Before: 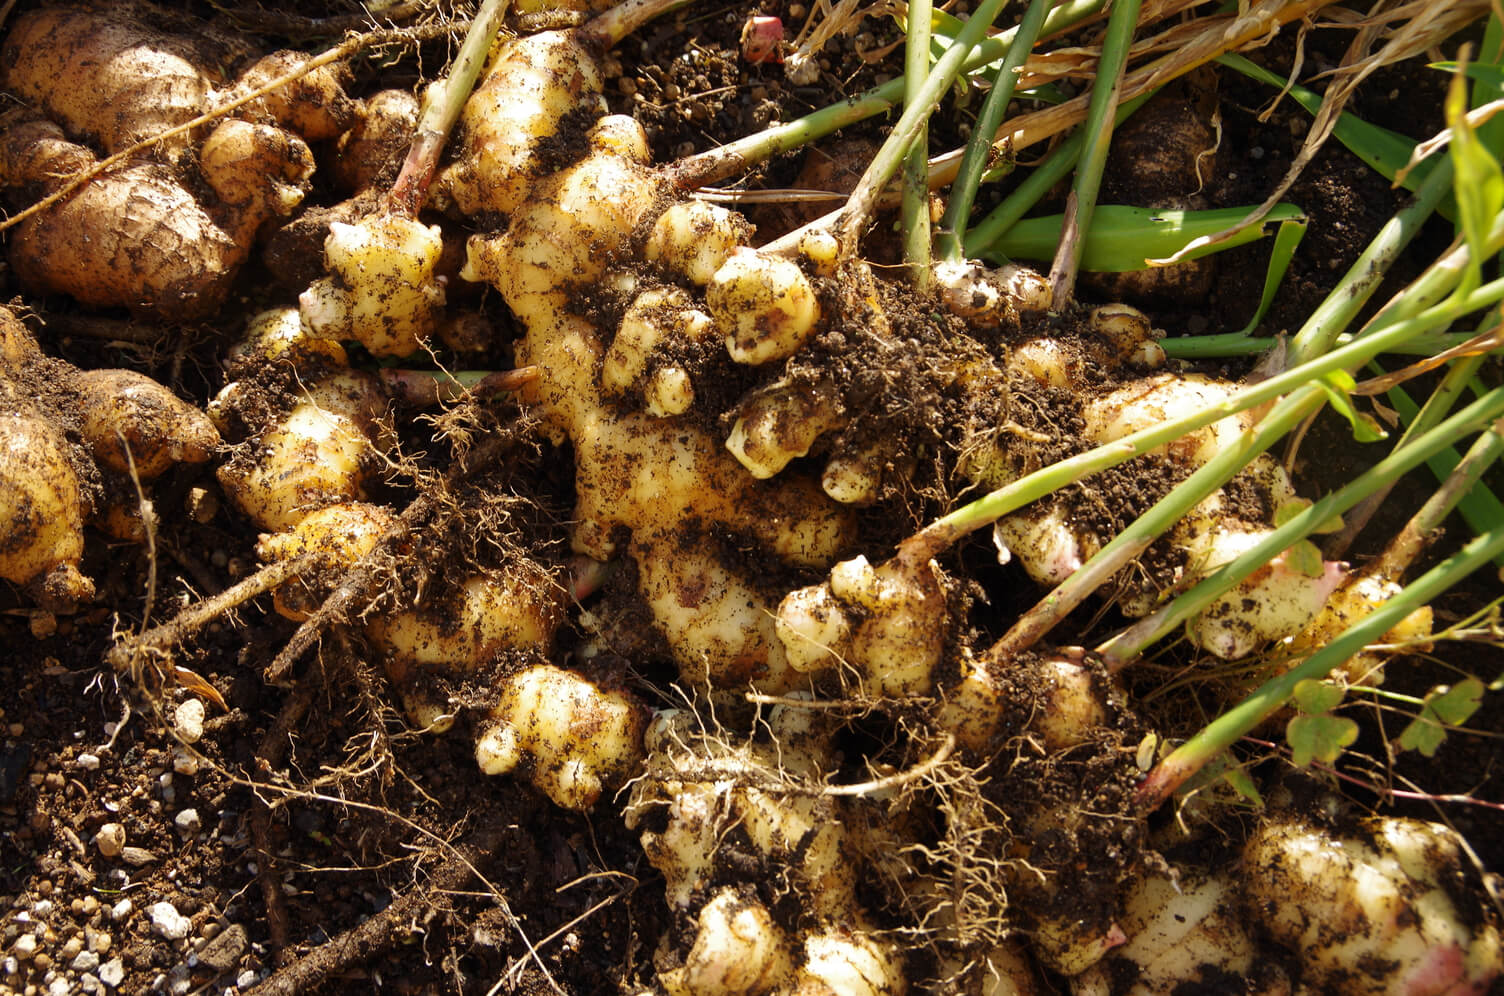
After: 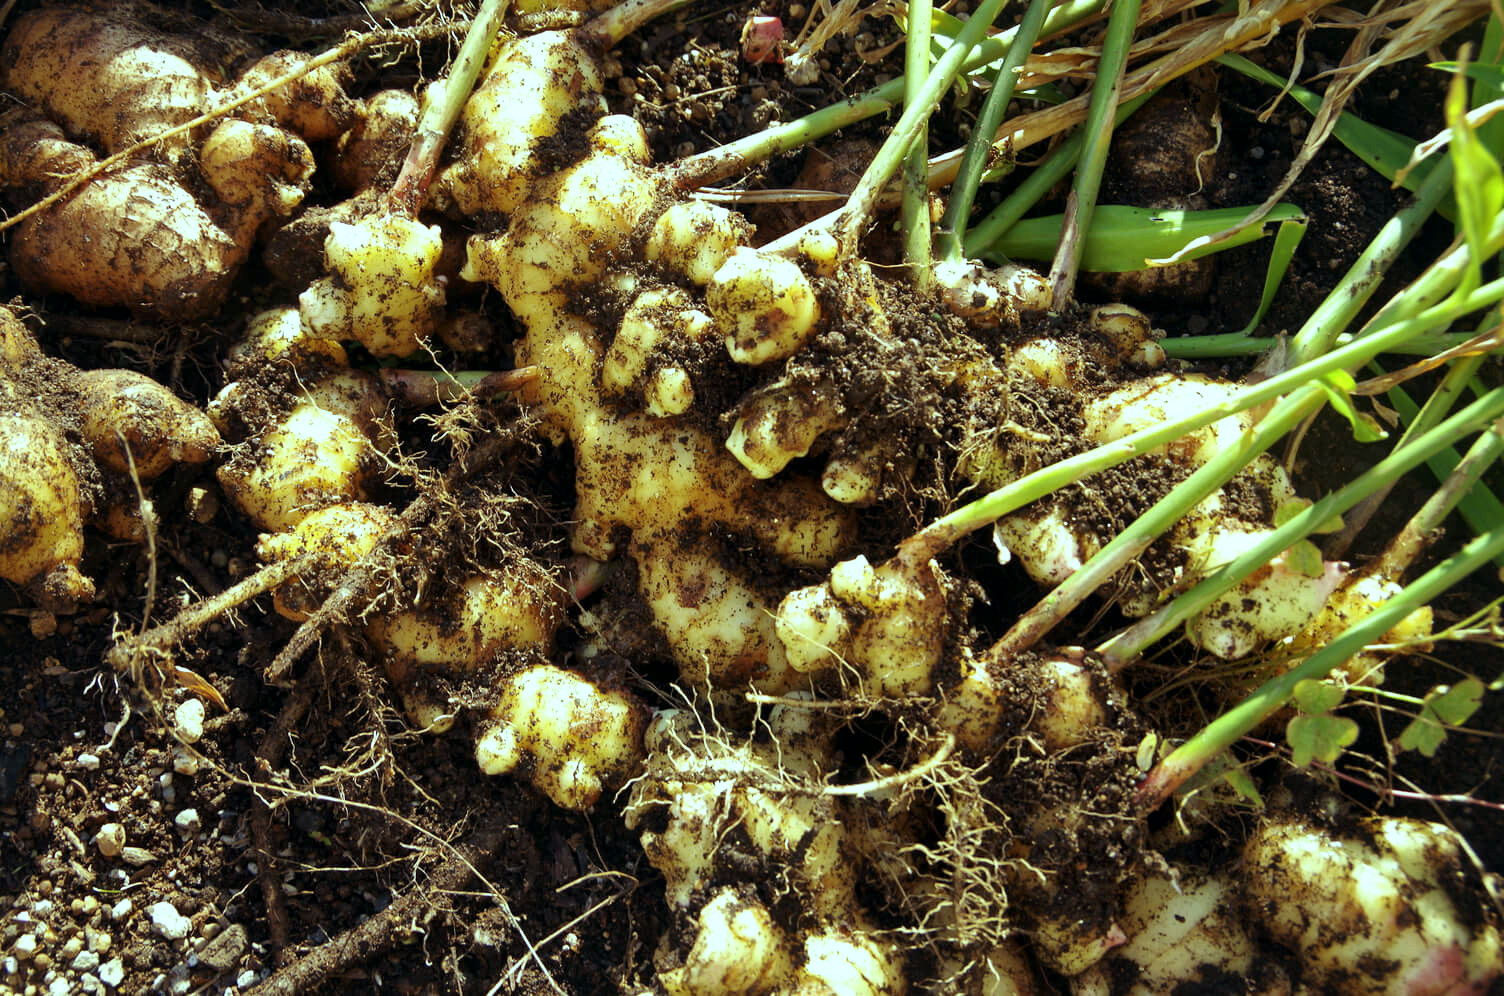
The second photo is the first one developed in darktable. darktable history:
color balance: mode lift, gamma, gain (sRGB), lift [0.997, 0.979, 1.021, 1.011], gamma [1, 1.084, 0.916, 0.998], gain [1, 0.87, 1.13, 1.101], contrast 4.55%, contrast fulcrum 38.24%, output saturation 104.09%
exposure: black level correction -0.001, exposure 0.08 EV, compensate highlight preservation false
local contrast: mode bilateral grid, contrast 20, coarseness 50, detail 140%, midtone range 0.2
